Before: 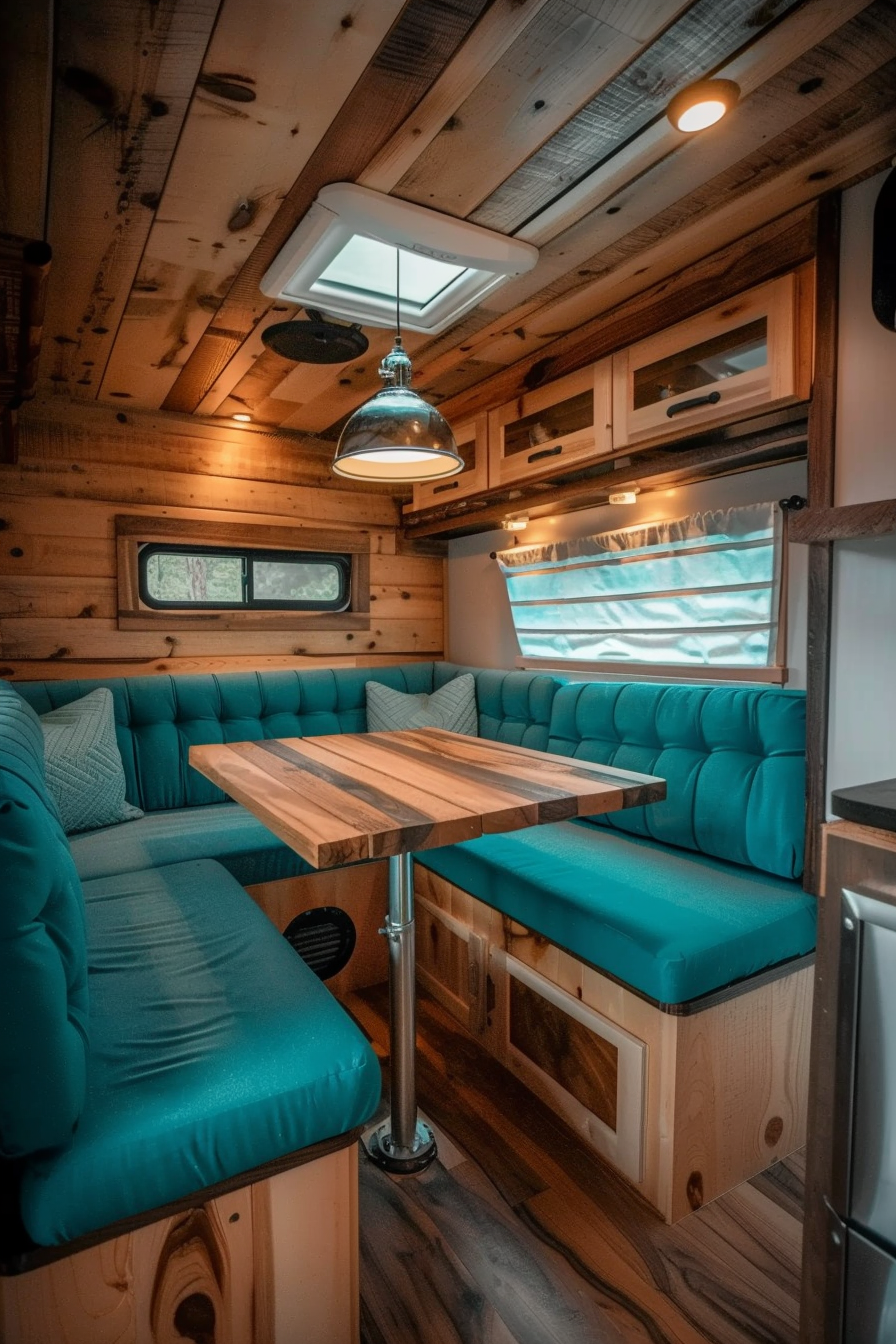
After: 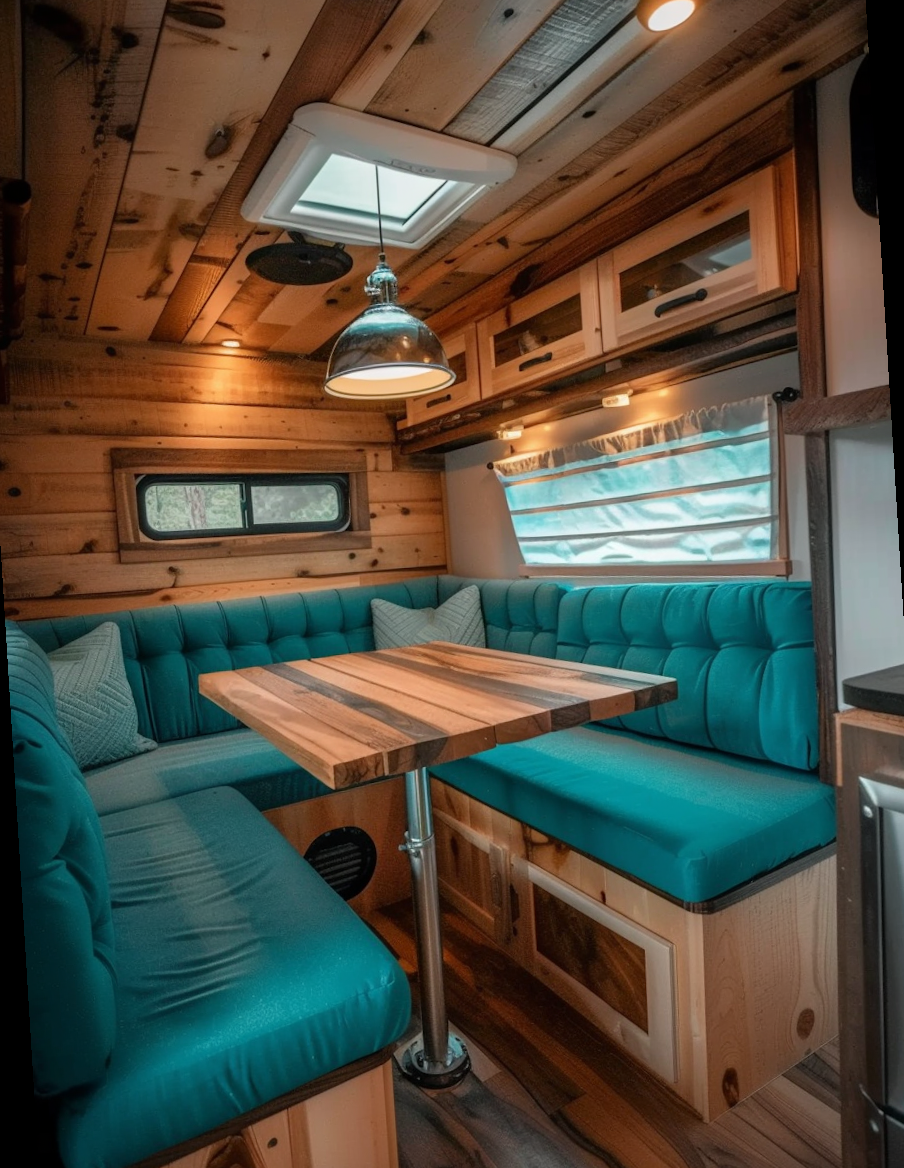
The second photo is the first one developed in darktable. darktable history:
rotate and perspective: rotation -3.52°, crop left 0.036, crop right 0.964, crop top 0.081, crop bottom 0.919
crop and rotate: left 0.126%
